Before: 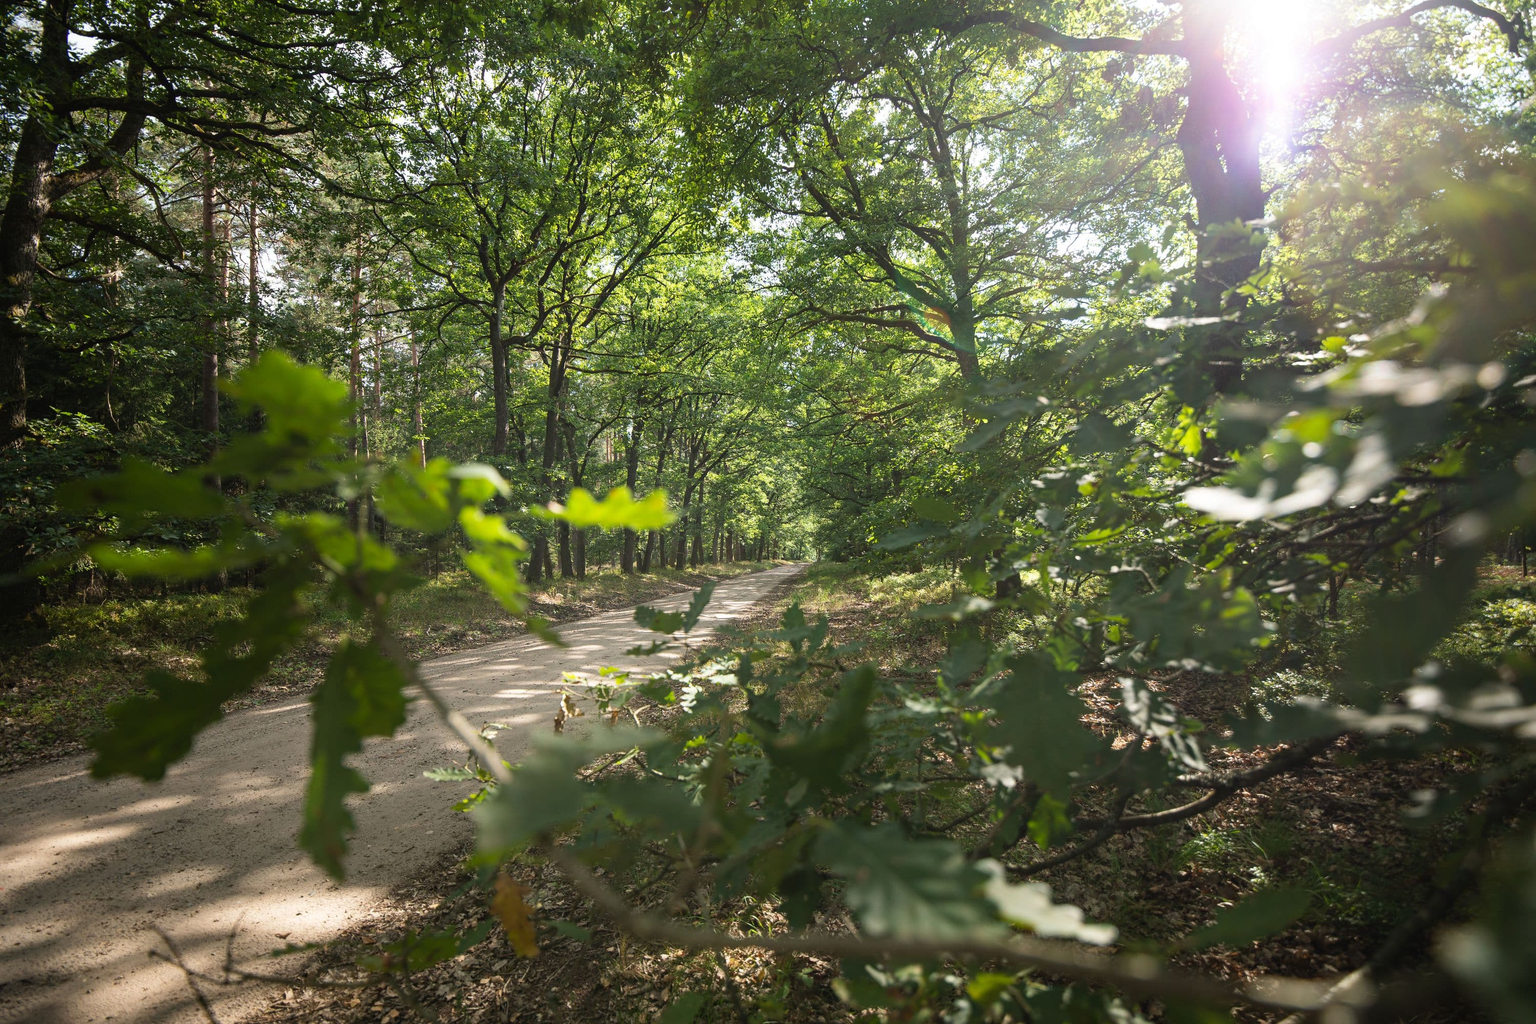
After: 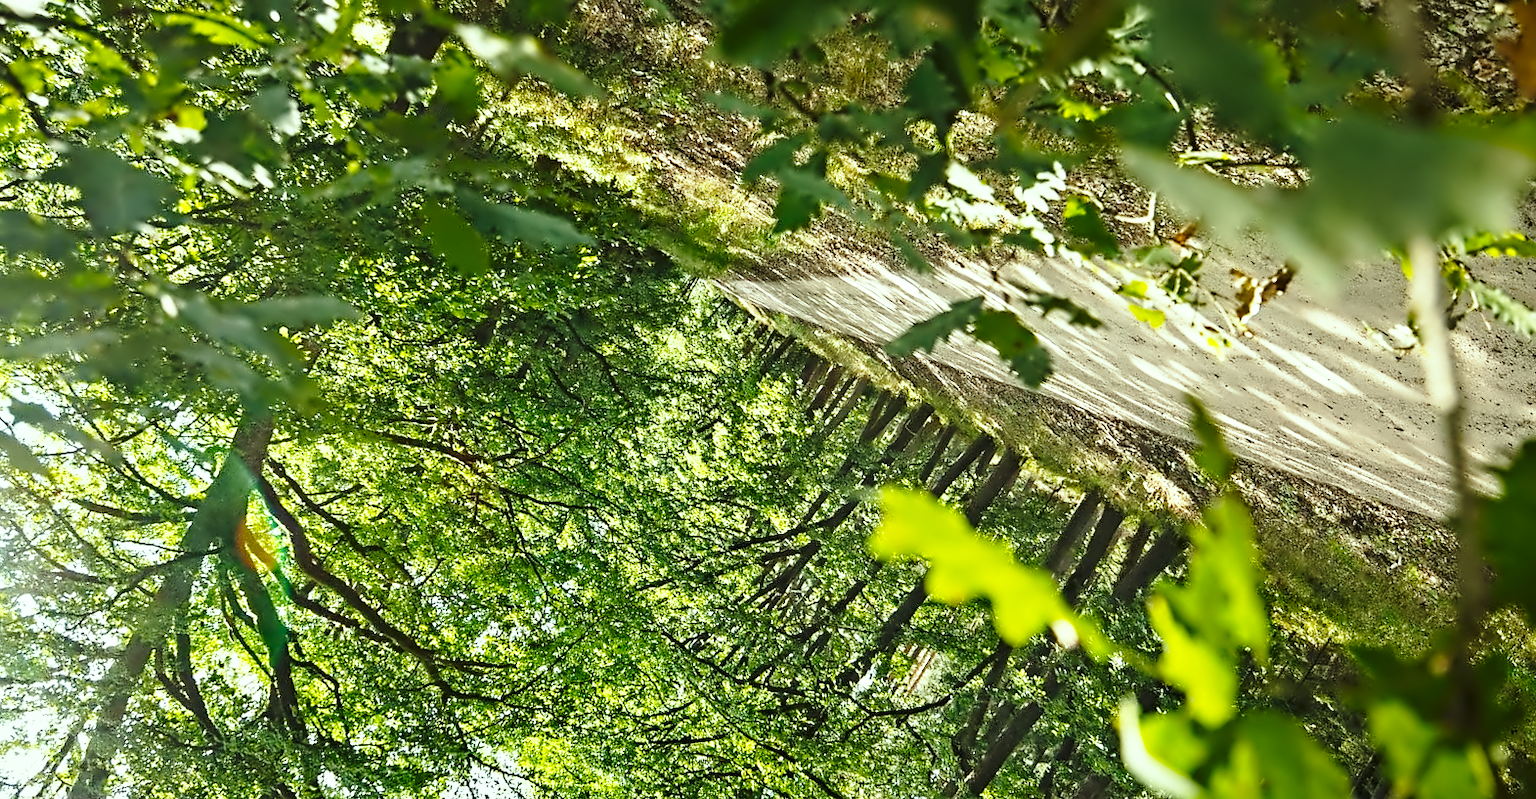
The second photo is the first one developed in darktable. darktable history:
crop and rotate: angle 147.54°, left 9.138%, top 15.629%, right 4.488%, bottom 16.927%
contrast equalizer: y [[0.5, 0.542, 0.583, 0.625, 0.667, 0.708], [0.5 ×6], [0.5 ×6], [0, 0.033, 0.067, 0.1, 0.133, 0.167], [0, 0.05, 0.1, 0.15, 0.2, 0.25]]
color balance rgb: highlights gain › chroma 1.054%, highlights gain › hue 69.35°, global offset › luminance 0.262%, global offset › hue 171.07°, perceptual saturation grading › global saturation 19.795%, global vibrance 10.582%, saturation formula JzAzBz (2021)
base curve: curves: ch0 [(0, 0) (0.028, 0.03) (0.121, 0.232) (0.46, 0.748) (0.859, 0.968) (1, 1)], preserve colors none
color correction: highlights a* -8.19, highlights b* 3.28
